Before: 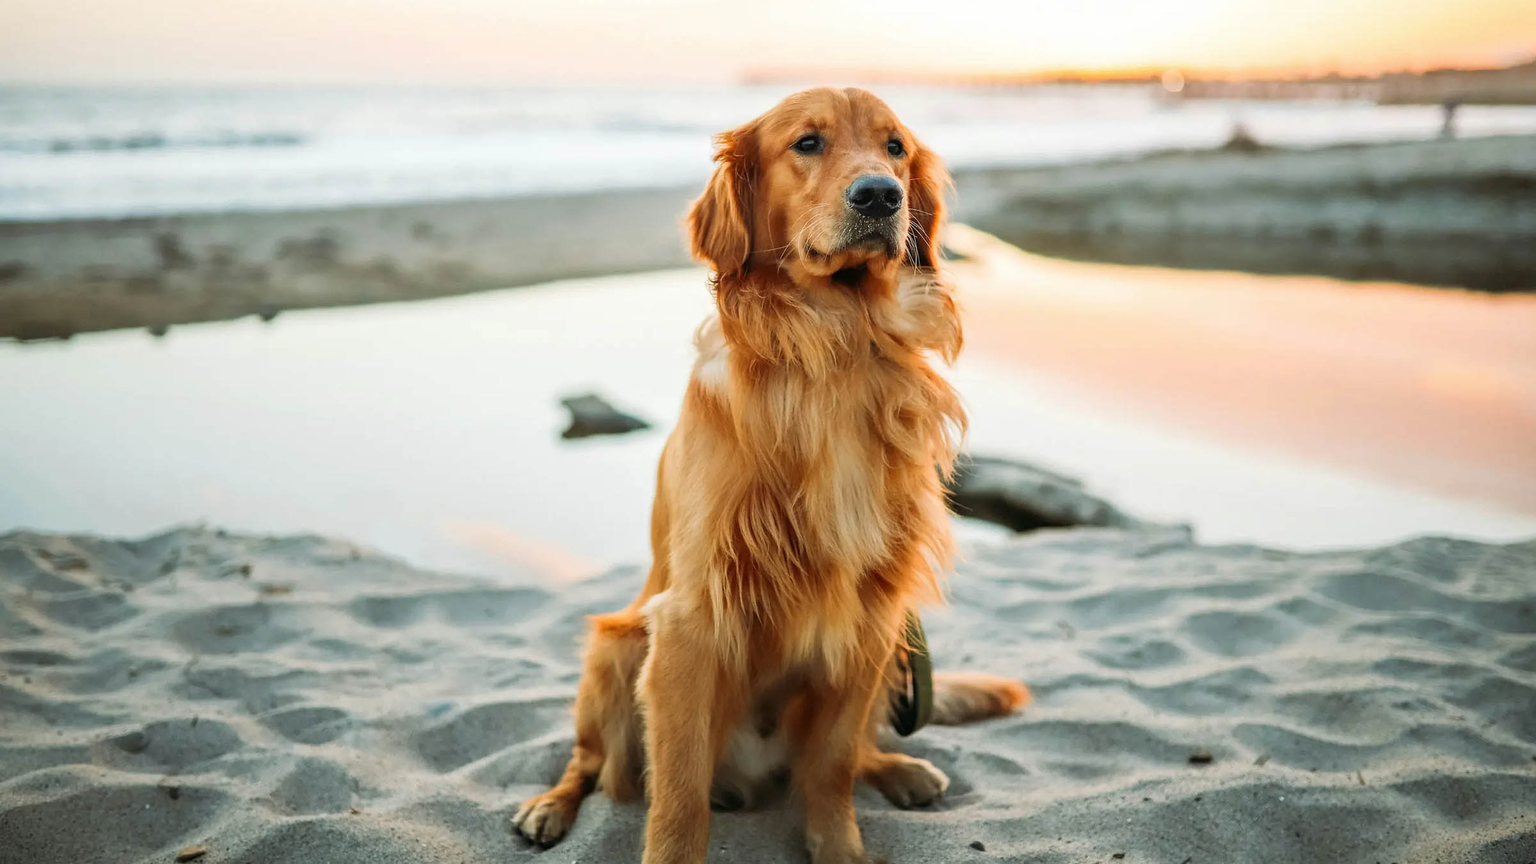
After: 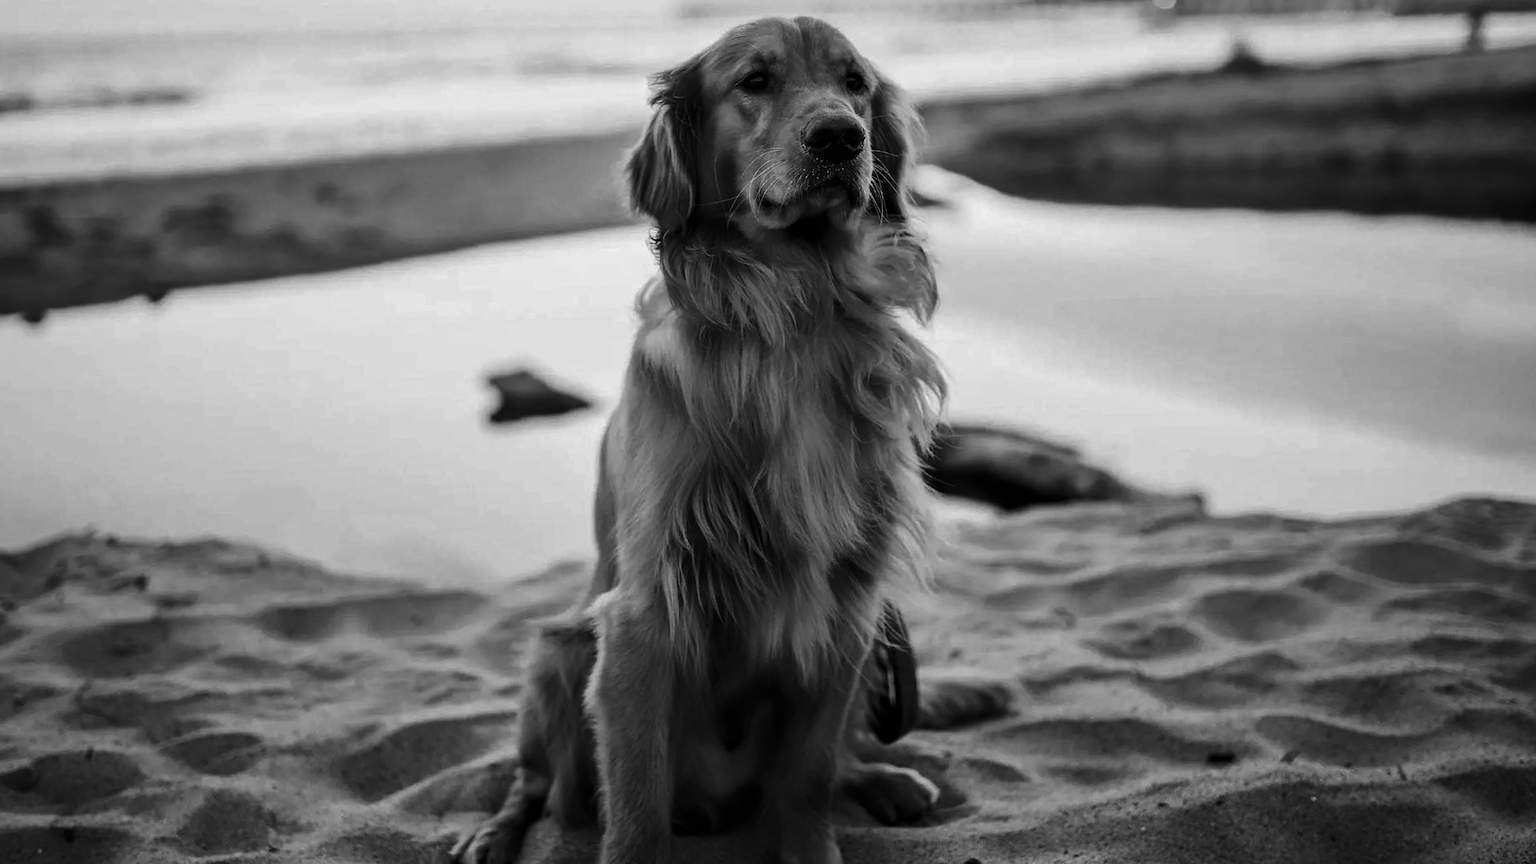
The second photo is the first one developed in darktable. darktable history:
contrast brightness saturation: contrast -0.03, brightness -0.59, saturation -1
monochrome: a 1.94, b -0.638
crop and rotate: angle 1.96°, left 5.673%, top 5.673%
